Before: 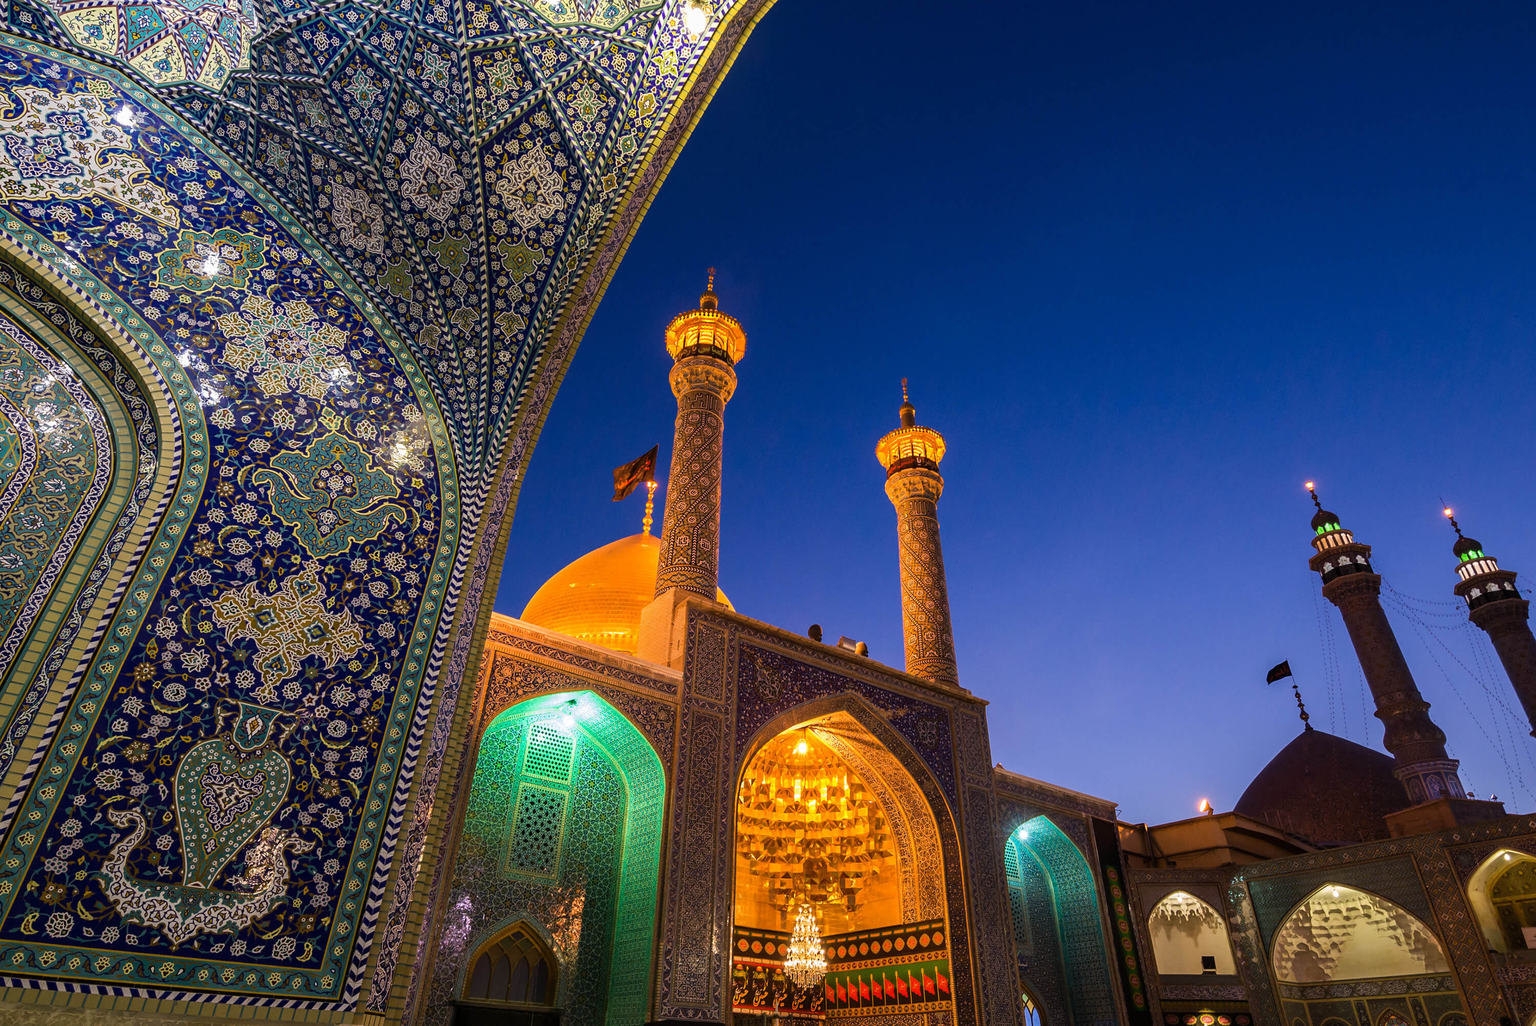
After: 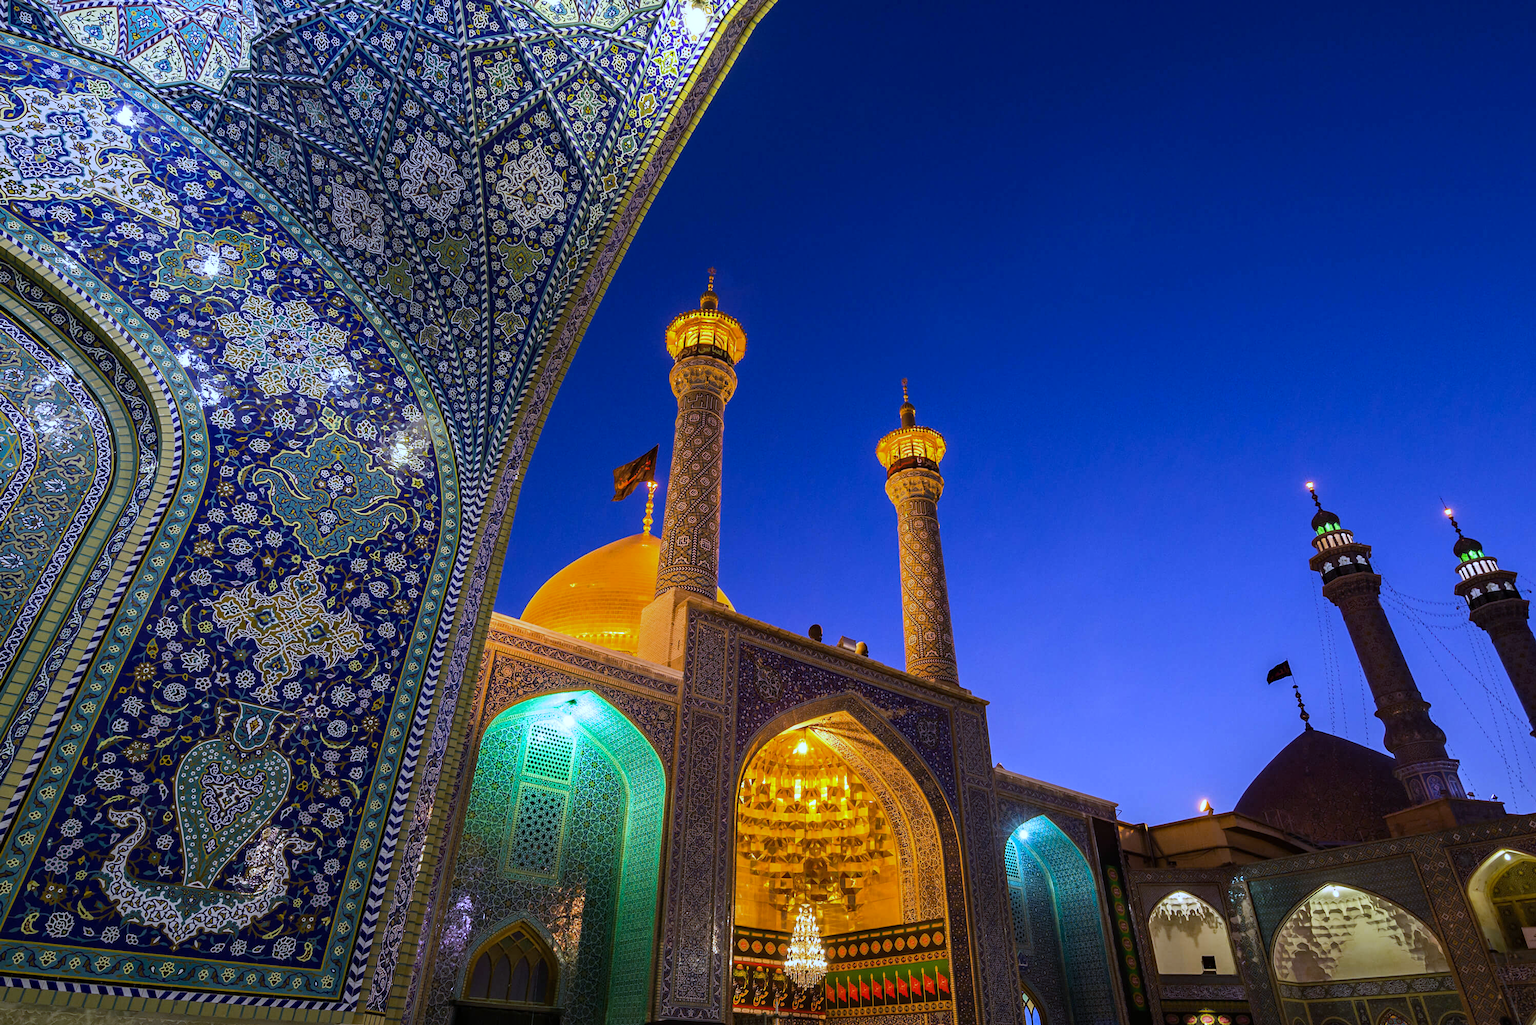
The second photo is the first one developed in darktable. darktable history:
haze removal: compatibility mode true, adaptive false
white balance: red 0.871, blue 1.249
